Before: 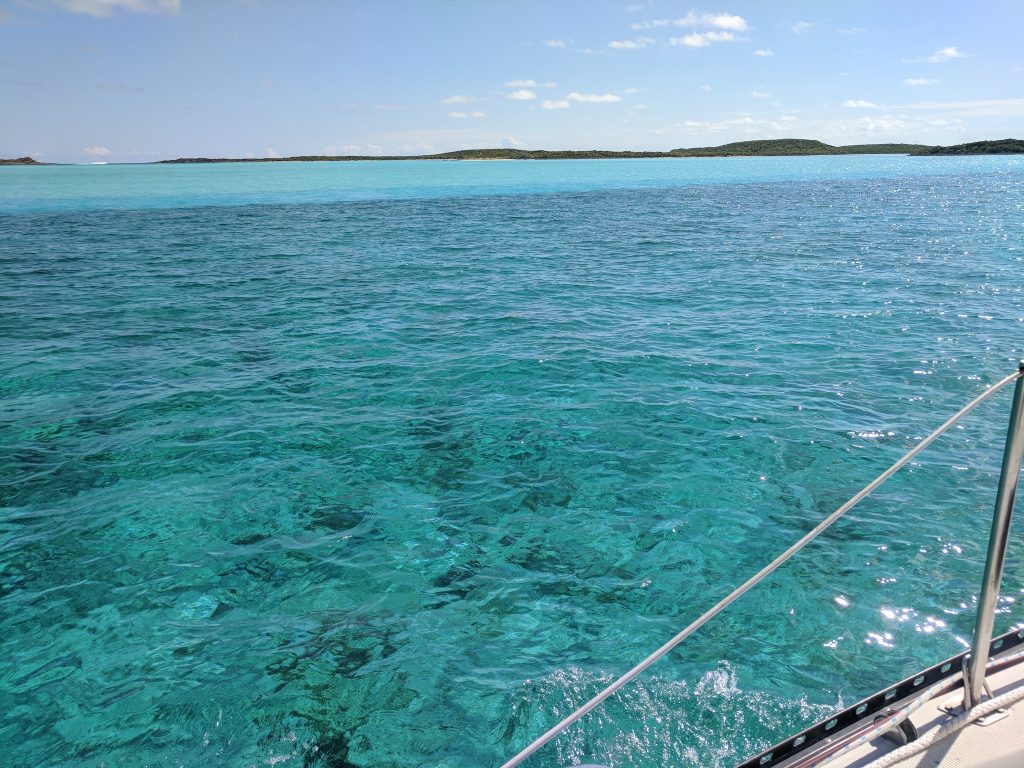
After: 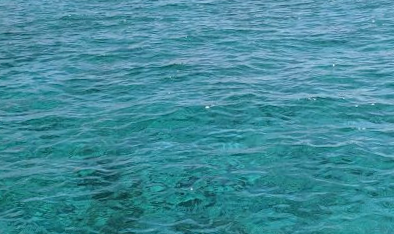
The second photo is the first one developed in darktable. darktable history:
crop: left 31.751%, top 32.172%, right 27.8%, bottom 35.83%
rotate and perspective: rotation -2.12°, lens shift (vertical) 0.009, lens shift (horizontal) -0.008, automatic cropping original format, crop left 0.036, crop right 0.964, crop top 0.05, crop bottom 0.959
